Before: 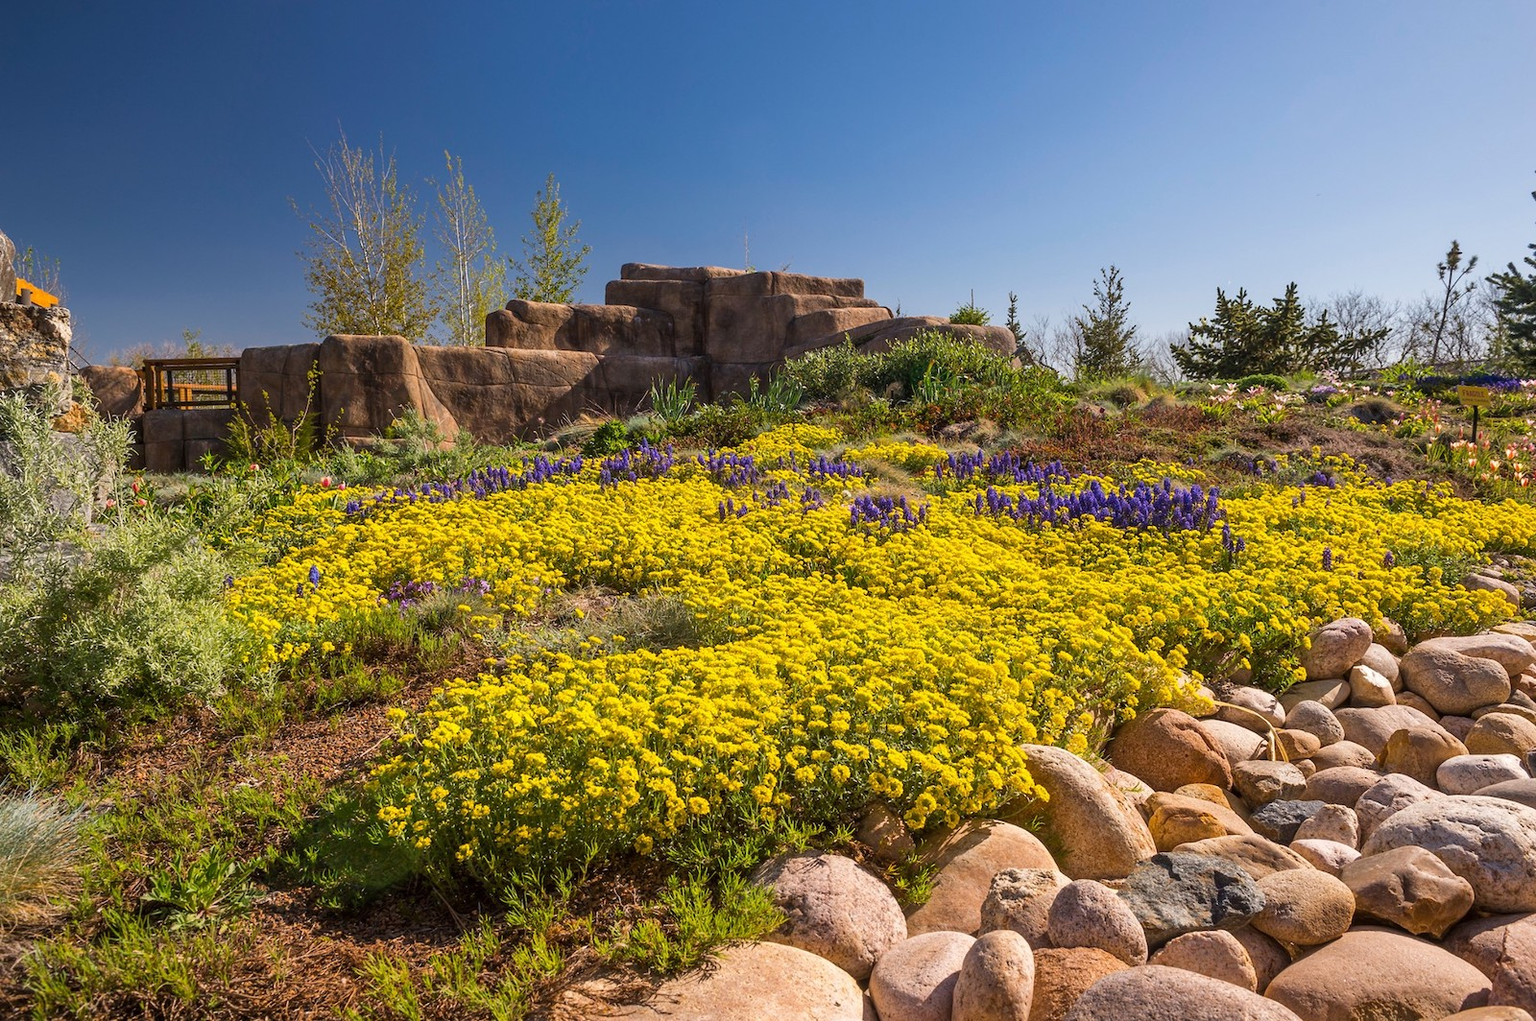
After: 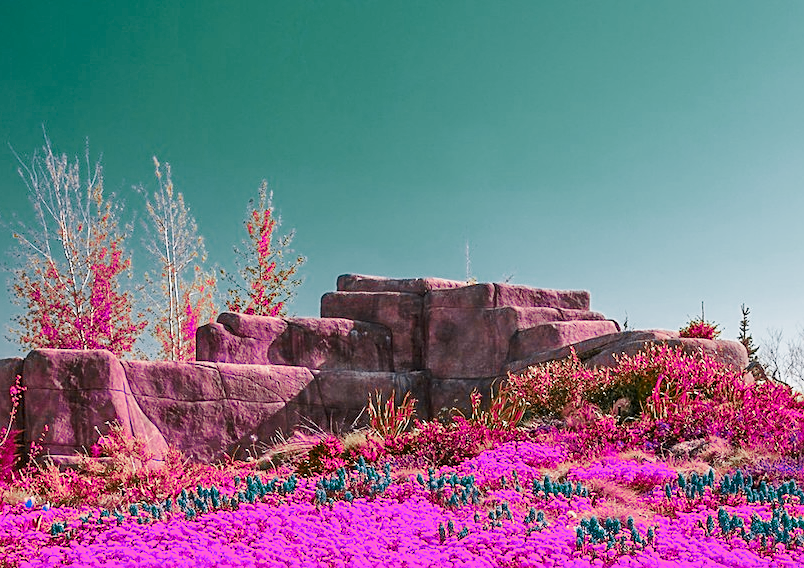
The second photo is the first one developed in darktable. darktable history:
crop: left 19.394%, right 30.341%, bottom 46.604%
sharpen: on, module defaults
base curve: curves: ch0 [(0, 0) (0.025, 0.046) (0.112, 0.277) (0.467, 0.74) (0.814, 0.929) (1, 0.942)], preserve colors none
color zones: curves: ch0 [(0.826, 0.353)]; ch1 [(0.242, 0.647) (0.889, 0.342)]; ch2 [(0.246, 0.089) (0.969, 0.068)]
